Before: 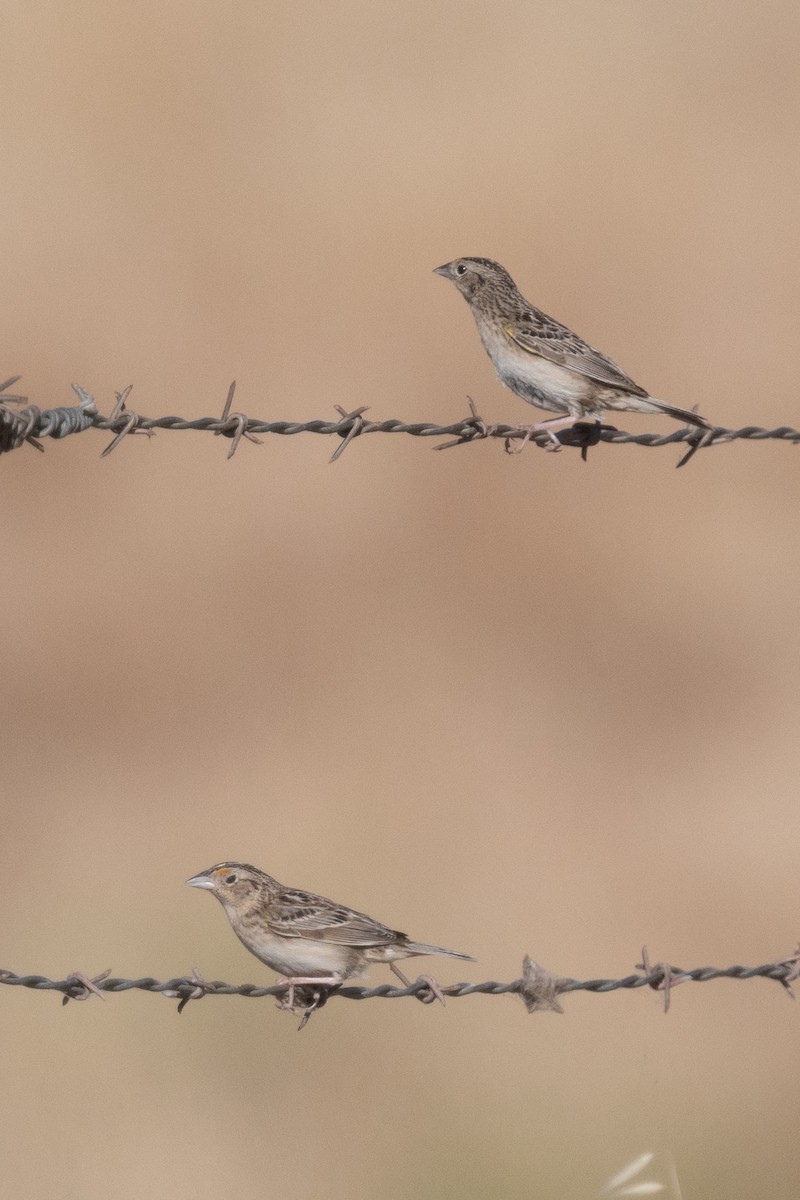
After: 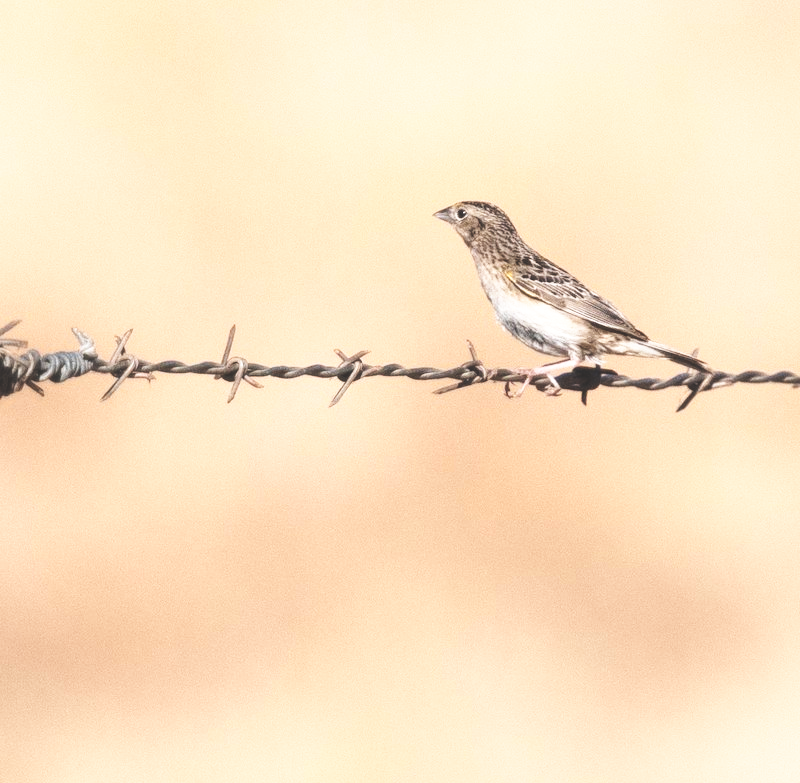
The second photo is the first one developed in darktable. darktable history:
crop and rotate: top 4.714%, bottom 29.986%
exposure: exposure 0.653 EV, compensate exposure bias true, compensate highlight preservation false
base curve: curves: ch0 [(0, 0.036) (0.007, 0.037) (0.604, 0.887) (1, 1)], preserve colors none
tone curve: curves: ch0 [(0, 0) (0.183, 0.152) (0.571, 0.594) (1, 1)]; ch1 [(0, 0) (0.394, 0.307) (0.5, 0.5) (0.586, 0.597) (0.625, 0.647) (1, 1)]; ch2 [(0, 0) (0.5, 0.5) (0.604, 0.616) (1, 1)], preserve colors none
local contrast: highlights 105%, shadows 100%, detail 119%, midtone range 0.2
